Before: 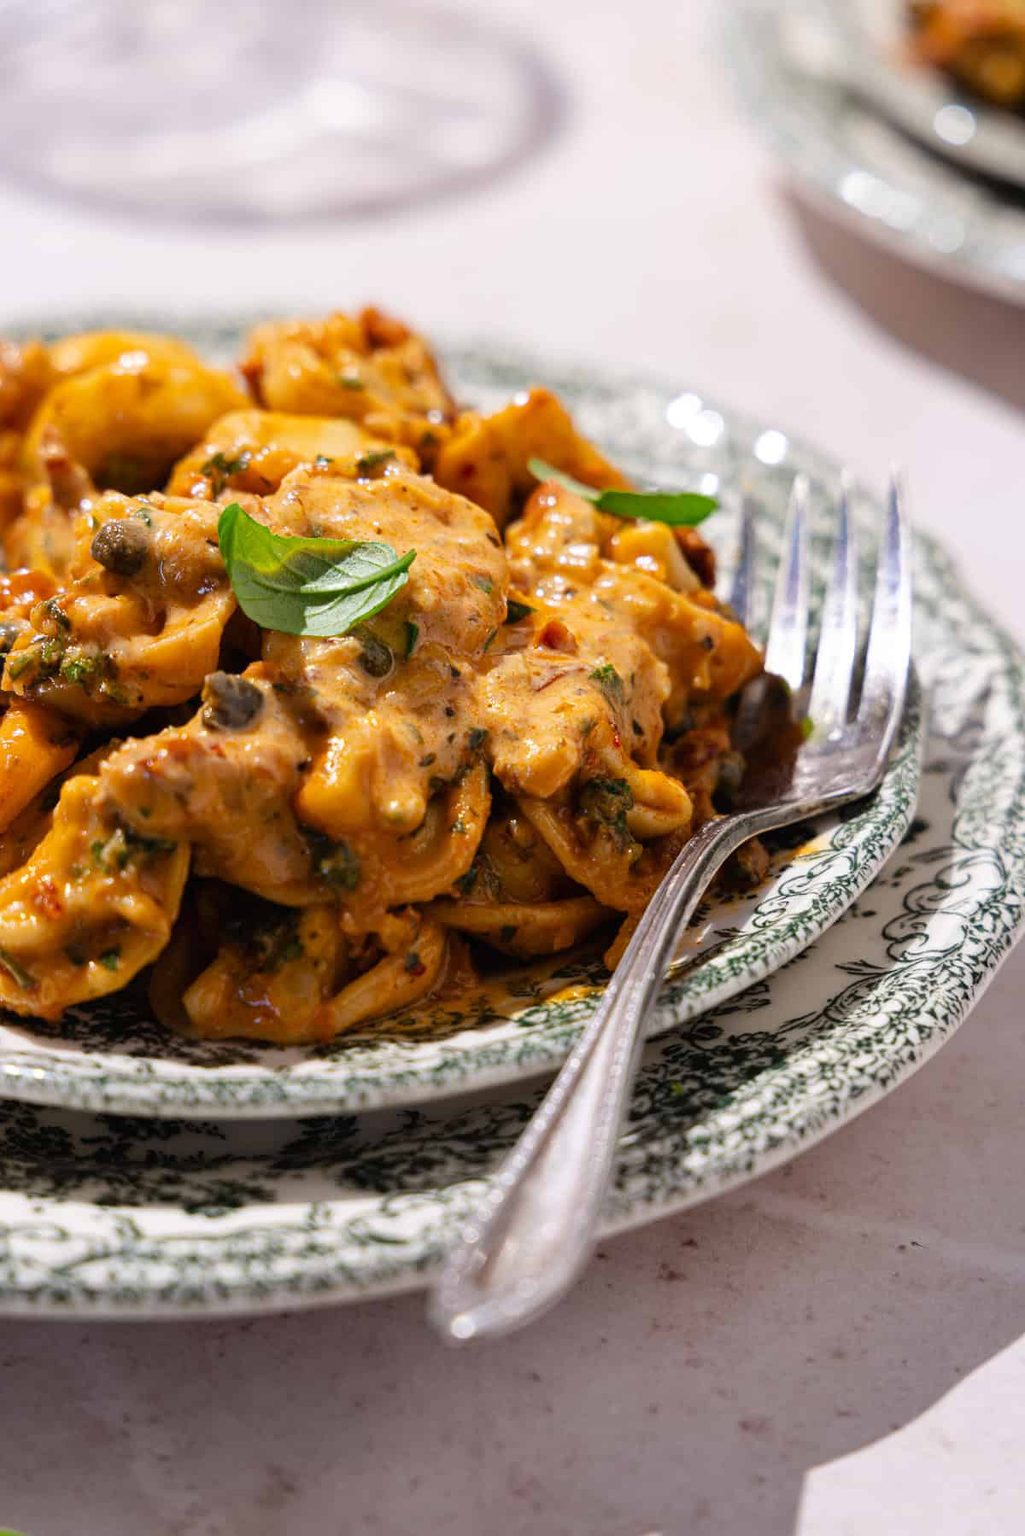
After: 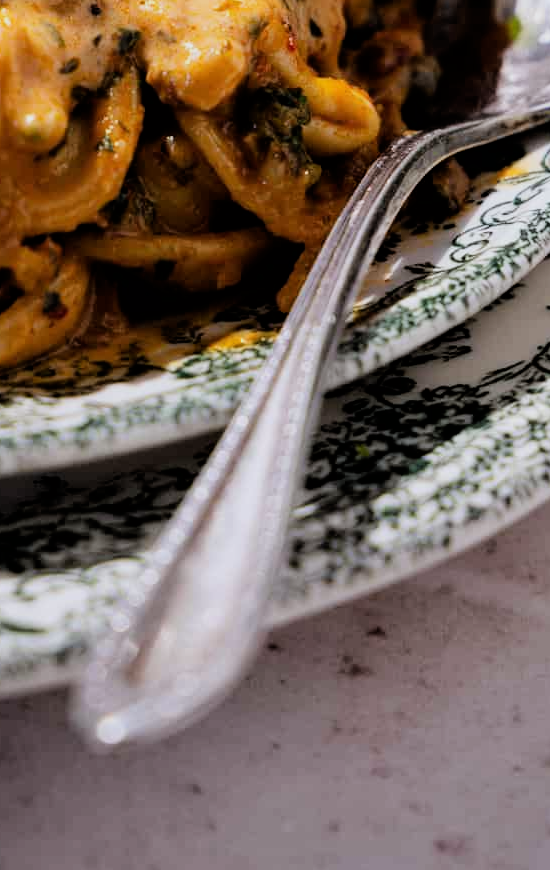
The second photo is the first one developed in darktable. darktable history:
white balance: red 0.974, blue 1.044
crop: left 35.976%, top 45.819%, right 18.162%, bottom 5.807%
filmic rgb: black relative exposure -5 EV, white relative exposure 3.5 EV, hardness 3.19, contrast 1.2, highlights saturation mix -30%
